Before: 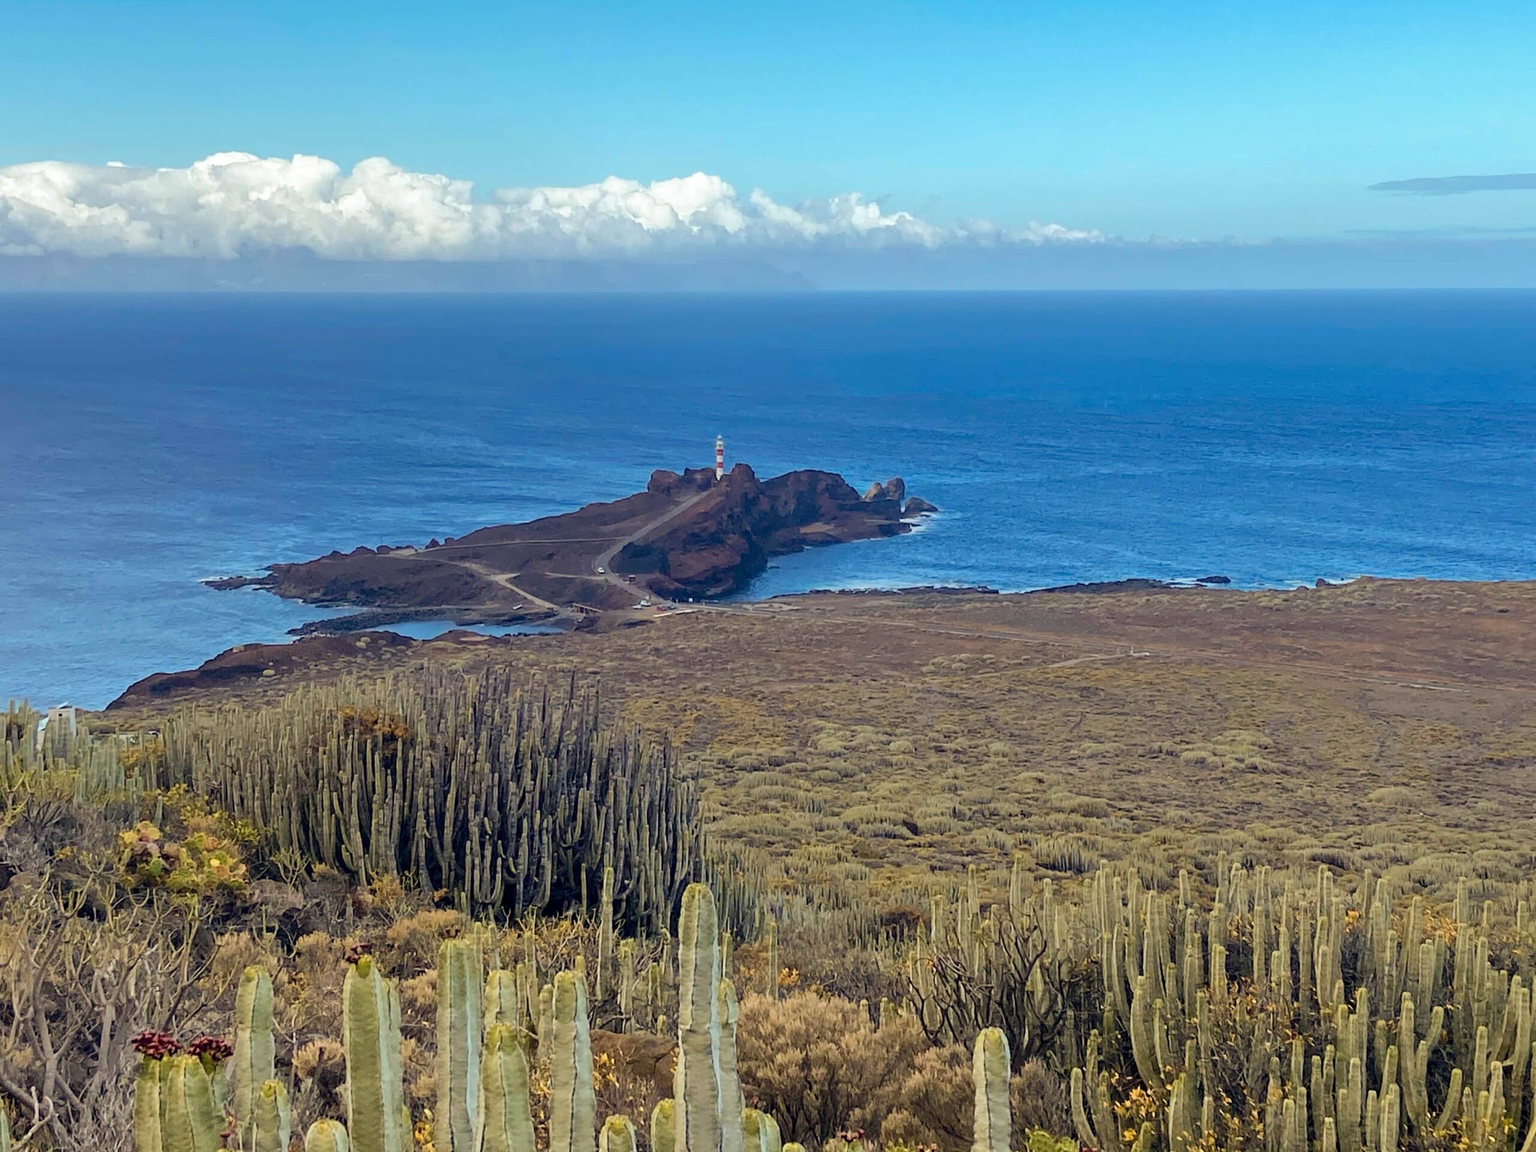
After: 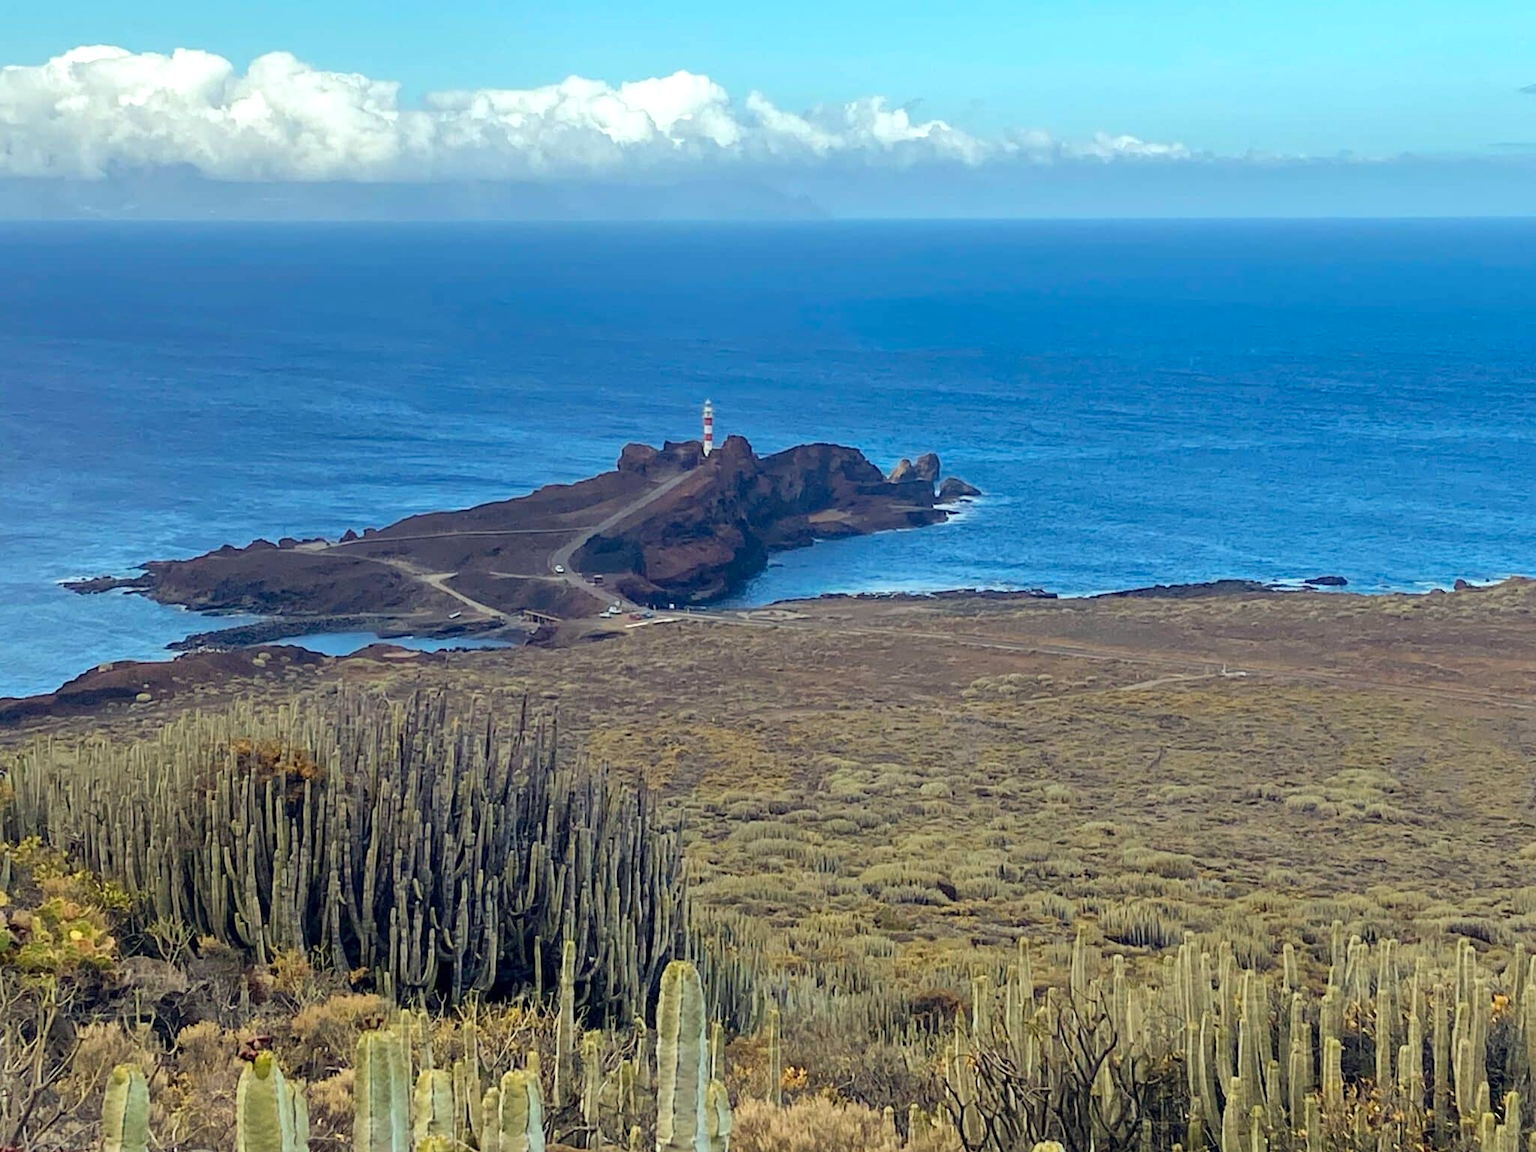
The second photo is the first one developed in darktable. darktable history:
exposure: exposure 0.191 EV, compensate highlight preservation false
color calibration: illuminant Planckian (black body), x 0.351, y 0.352, temperature 4794.27 K
tone equalizer: on, module defaults
crop and rotate: left 10.071%, top 10.071%, right 10.02%, bottom 10.02%
